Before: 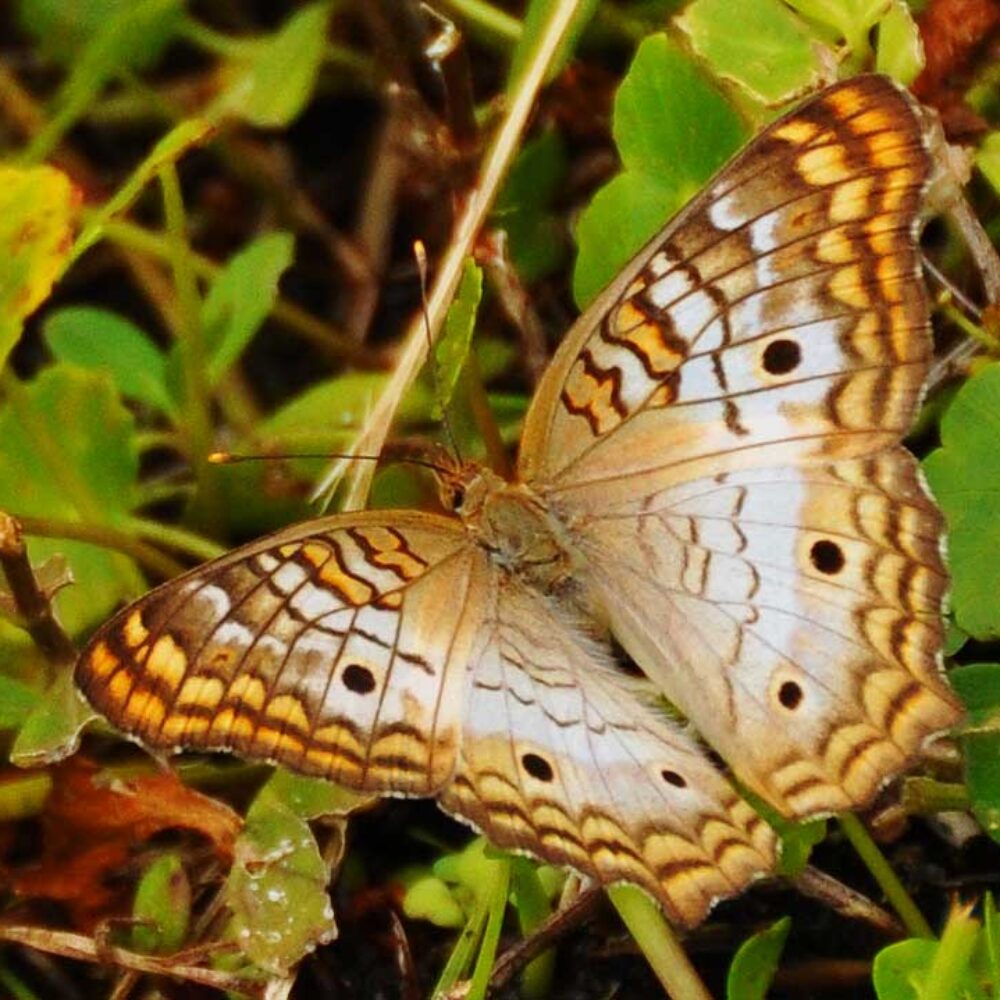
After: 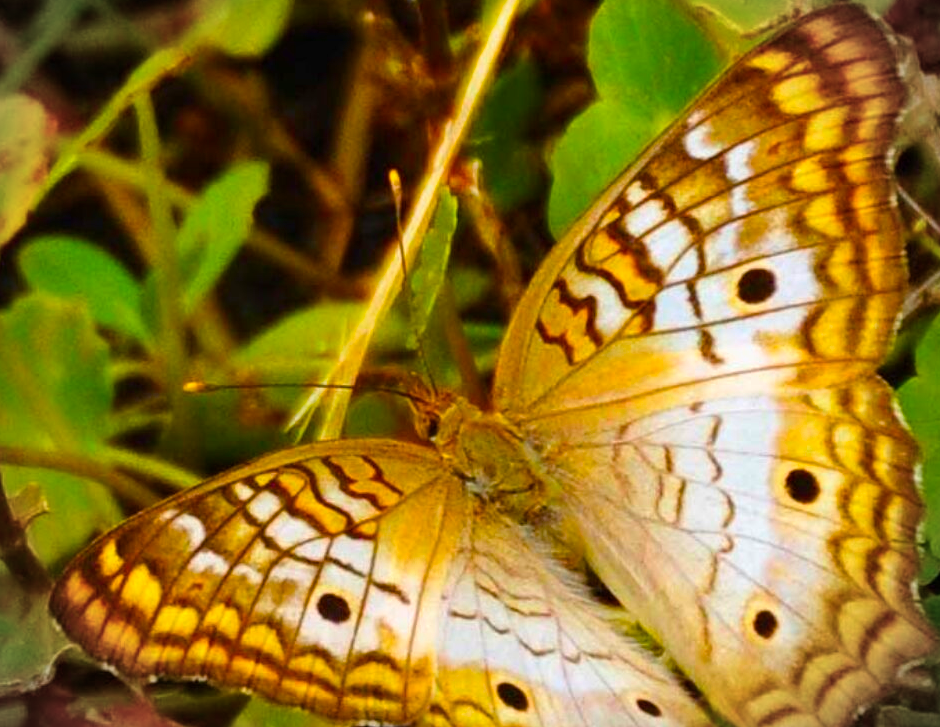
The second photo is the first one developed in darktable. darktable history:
exposure: black level correction 0, exposure 0.198 EV, compensate highlight preservation false
color balance rgb: linear chroma grading › global chroma 24.75%, perceptual saturation grading › global saturation 31.029%
crop: left 2.57%, top 7.104%, right 3.41%, bottom 20.171%
vignetting: fall-off start 88.86%, fall-off radius 44.39%, width/height ratio 1.167
